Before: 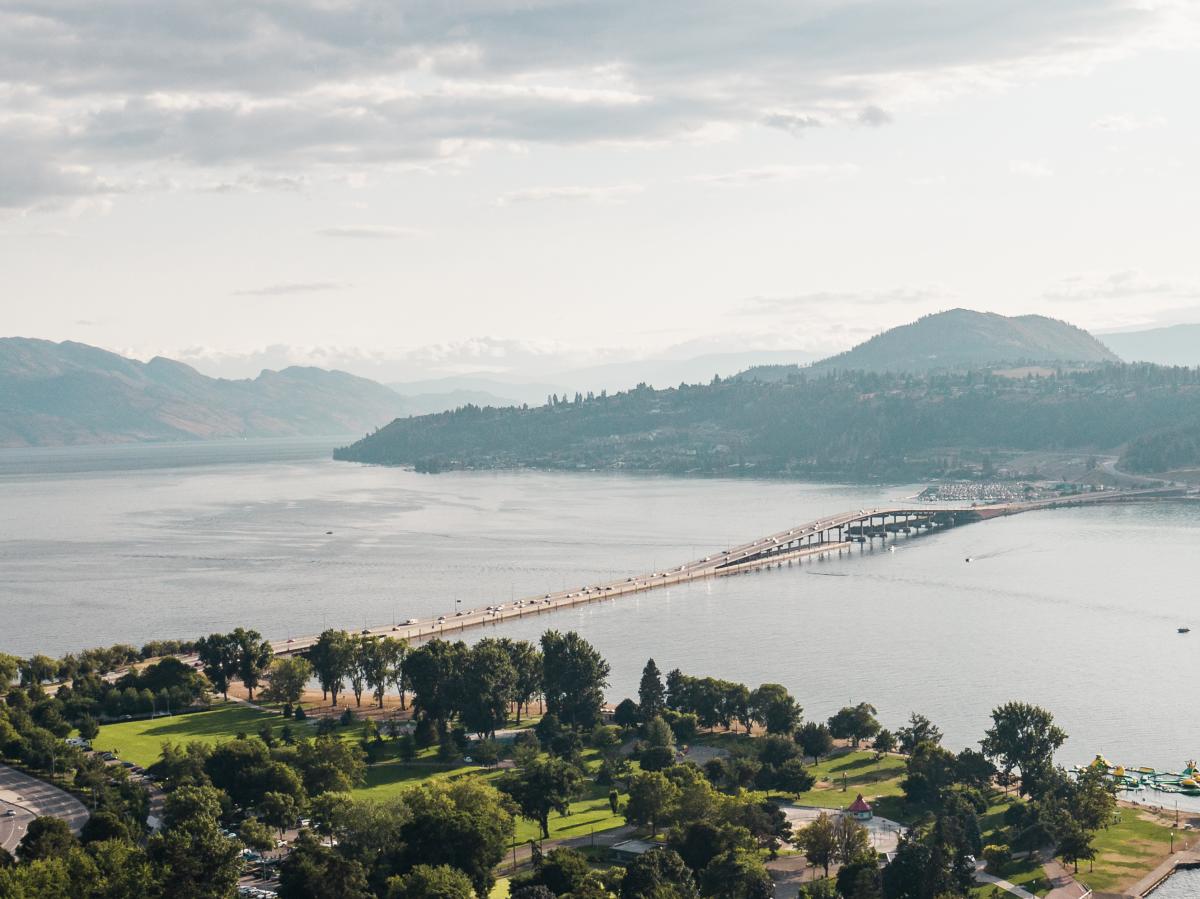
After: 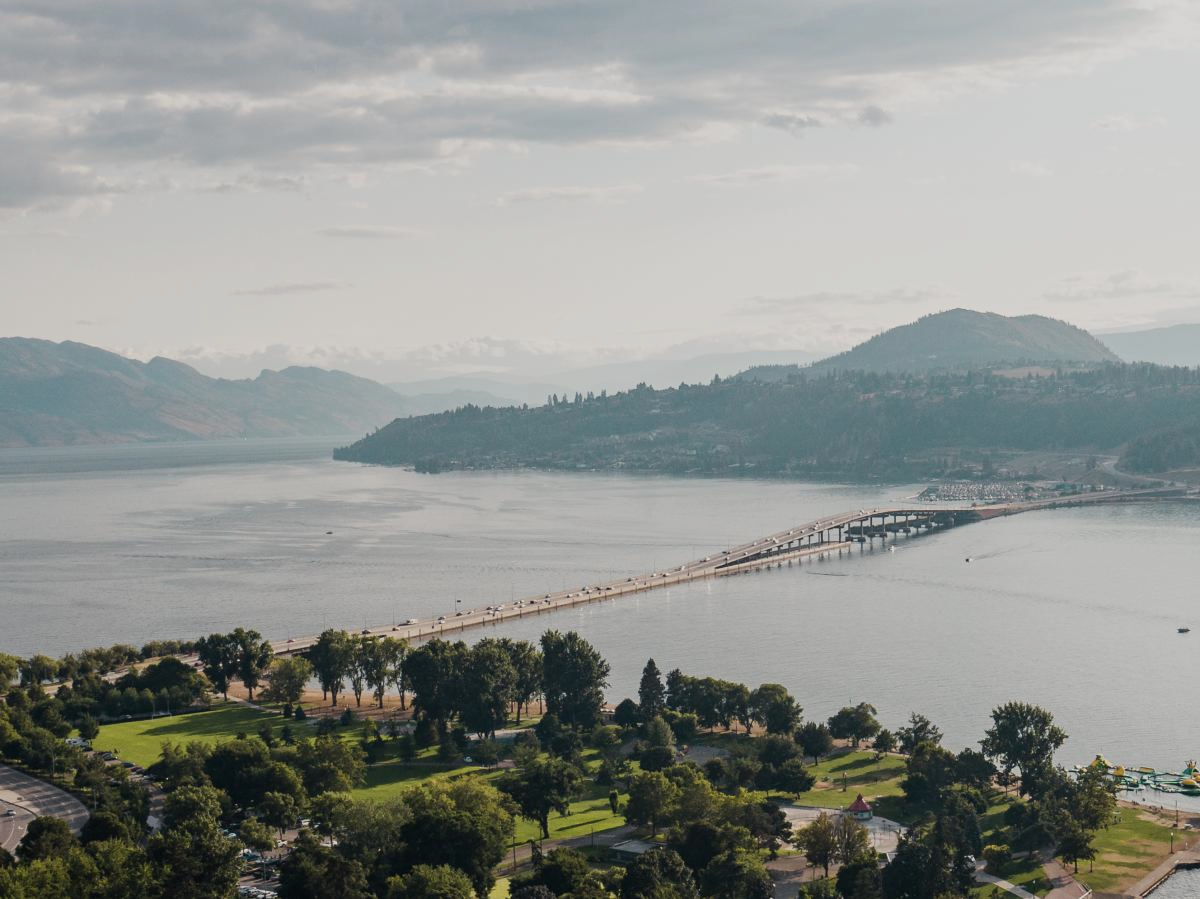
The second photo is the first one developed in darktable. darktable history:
exposure: exposure -0.487 EV, compensate highlight preservation false
